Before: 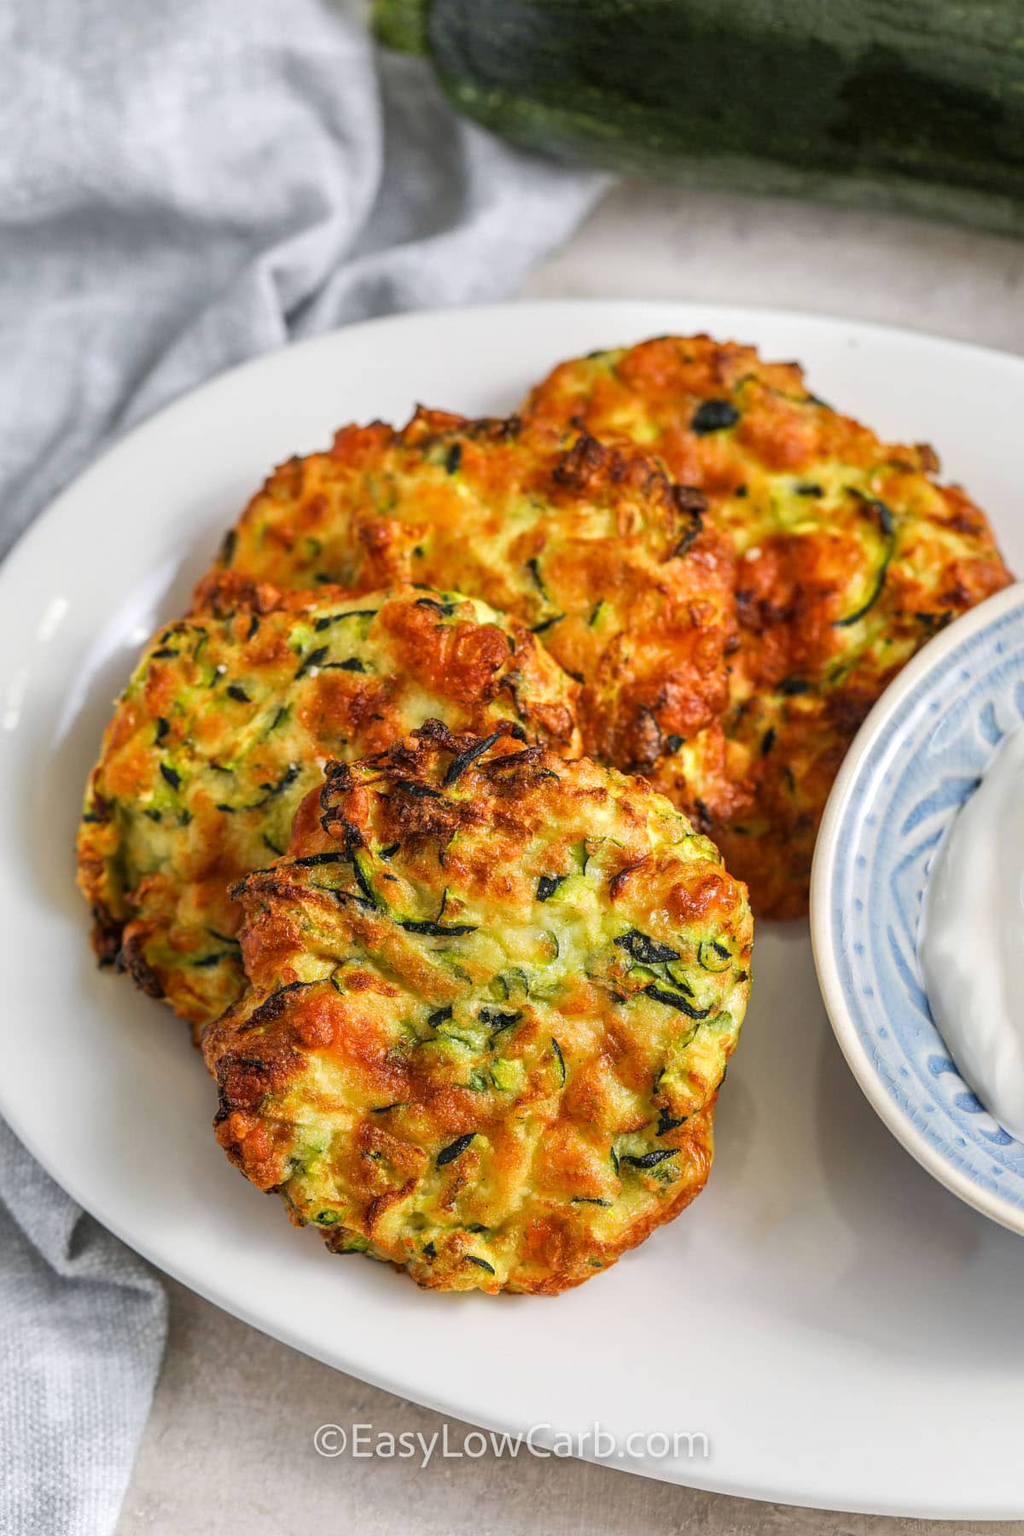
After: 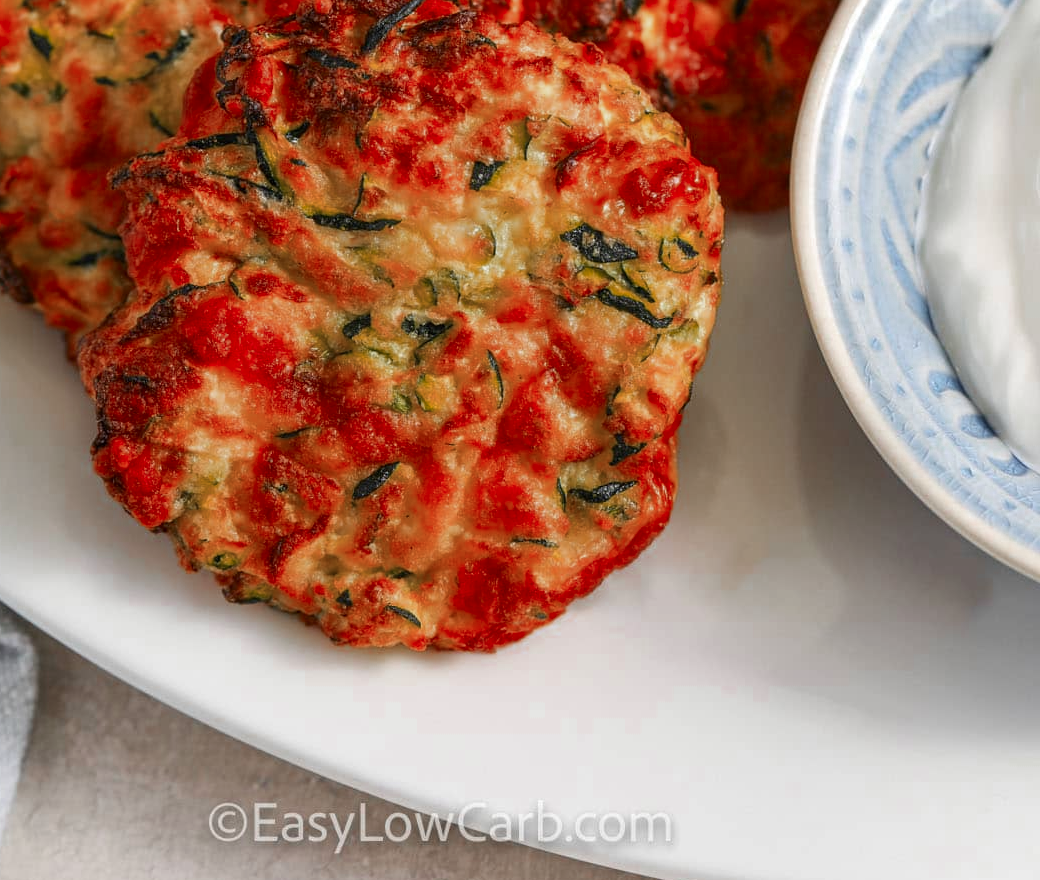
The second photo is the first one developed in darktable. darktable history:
crop and rotate: left 13.306%, top 48.129%, bottom 2.928%
color zones: curves: ch0 [(0, 0.299) (0.25, 0.383) (0.456, 0.352) (0.736, 0.571)]; ch1 [(0, 0.63) (0.151, 0.568) (0.254, 0.416) (0.47, 0.558) (0.732, 0.37) (0.909, 0.492)]; ch2 [(0.004, 0.604) (0.158, 0.443) (0.257, 0.403) (0.761, 0.468)]
